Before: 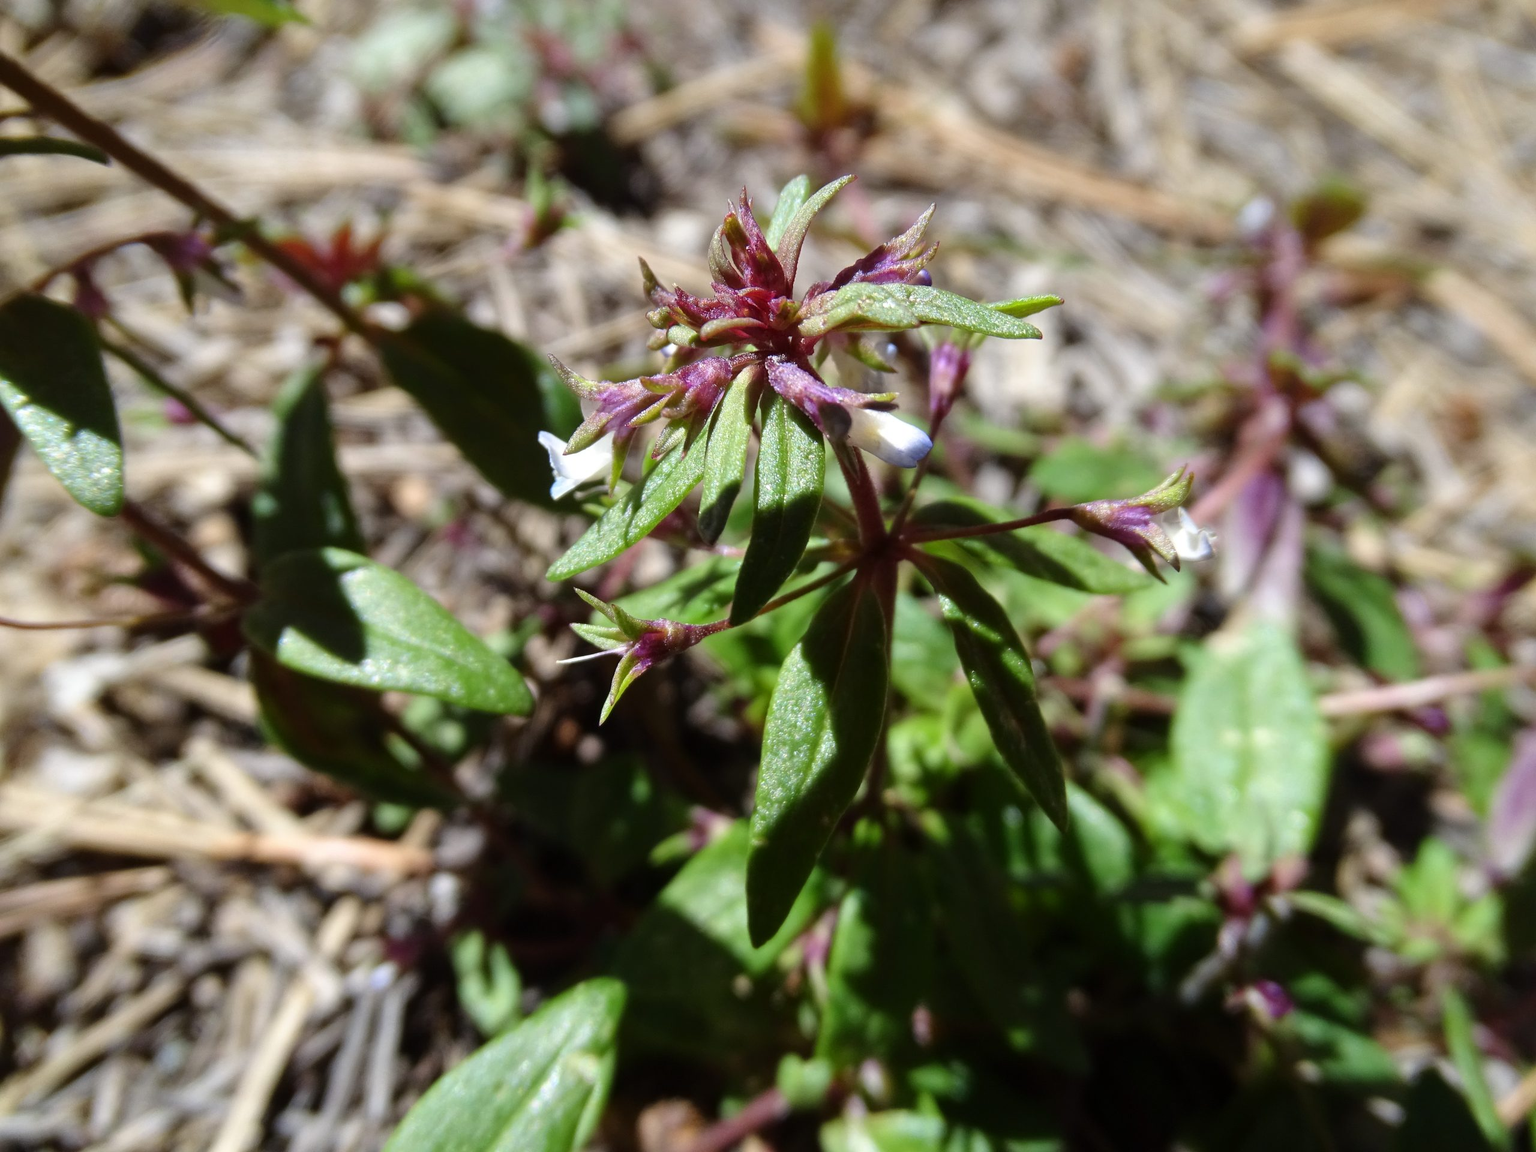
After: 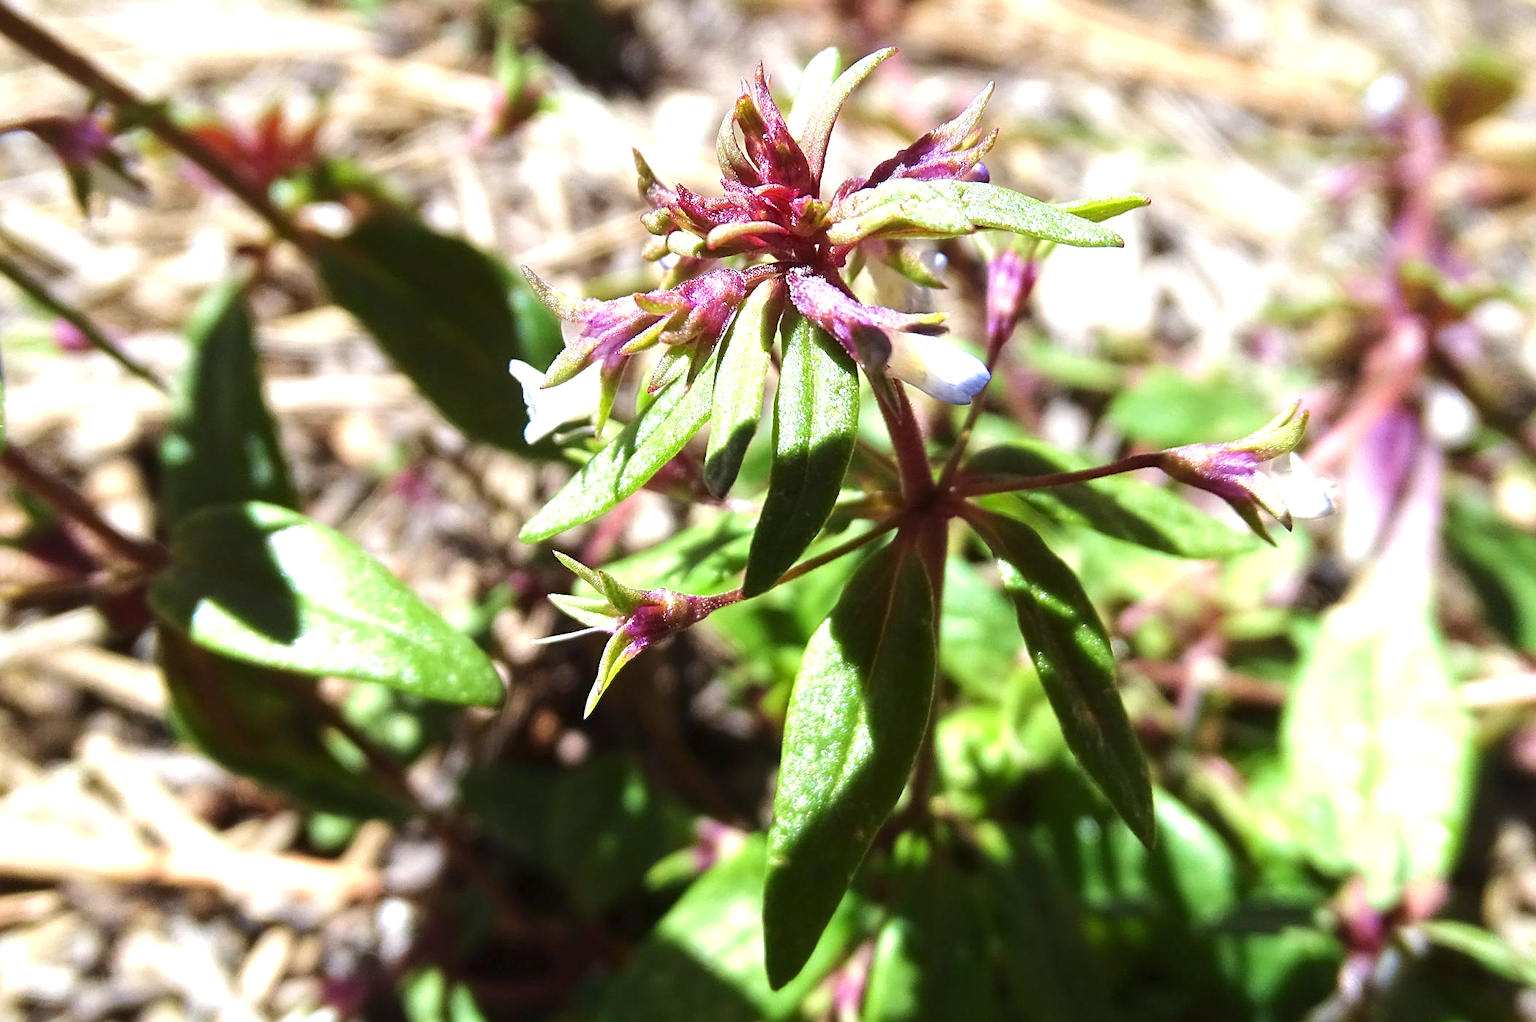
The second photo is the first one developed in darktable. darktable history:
sharpen: on, module defaults
crop: left 7.856%, top 11.836%, right 10.12%, bottom 15.387%
exposure: black level correction 0, exposure 1.1 EV, compensate highlight preservation false
velvia: on, module defaults
